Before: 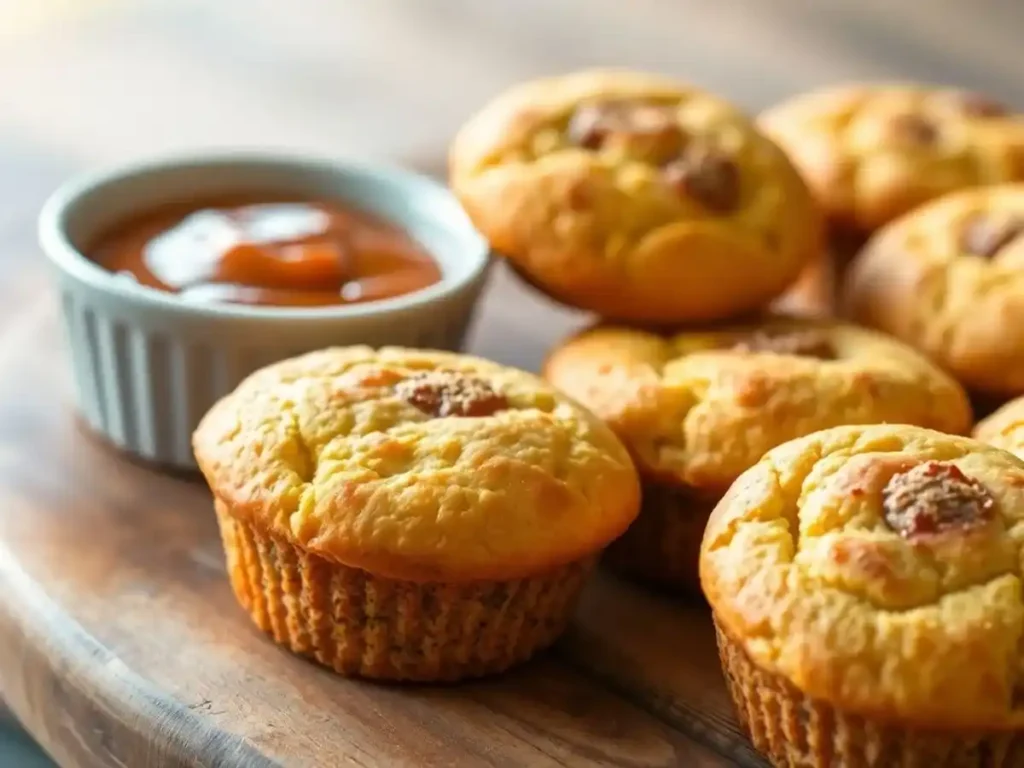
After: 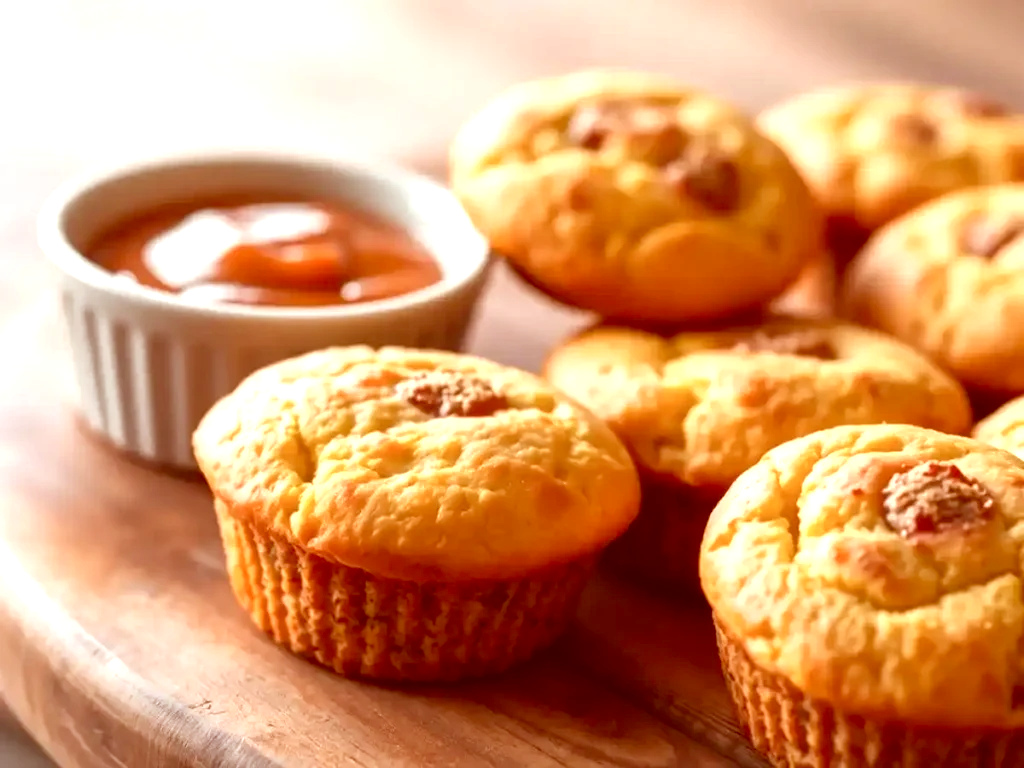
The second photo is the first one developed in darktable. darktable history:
exposure: black level correction -0.002, exposure 0.54 EV, compensate highlight preservation false
color correction: highlights a* 9.03, highlights b* 8.71, shadows a* 40, shadows b* 40, saturation 0.8
